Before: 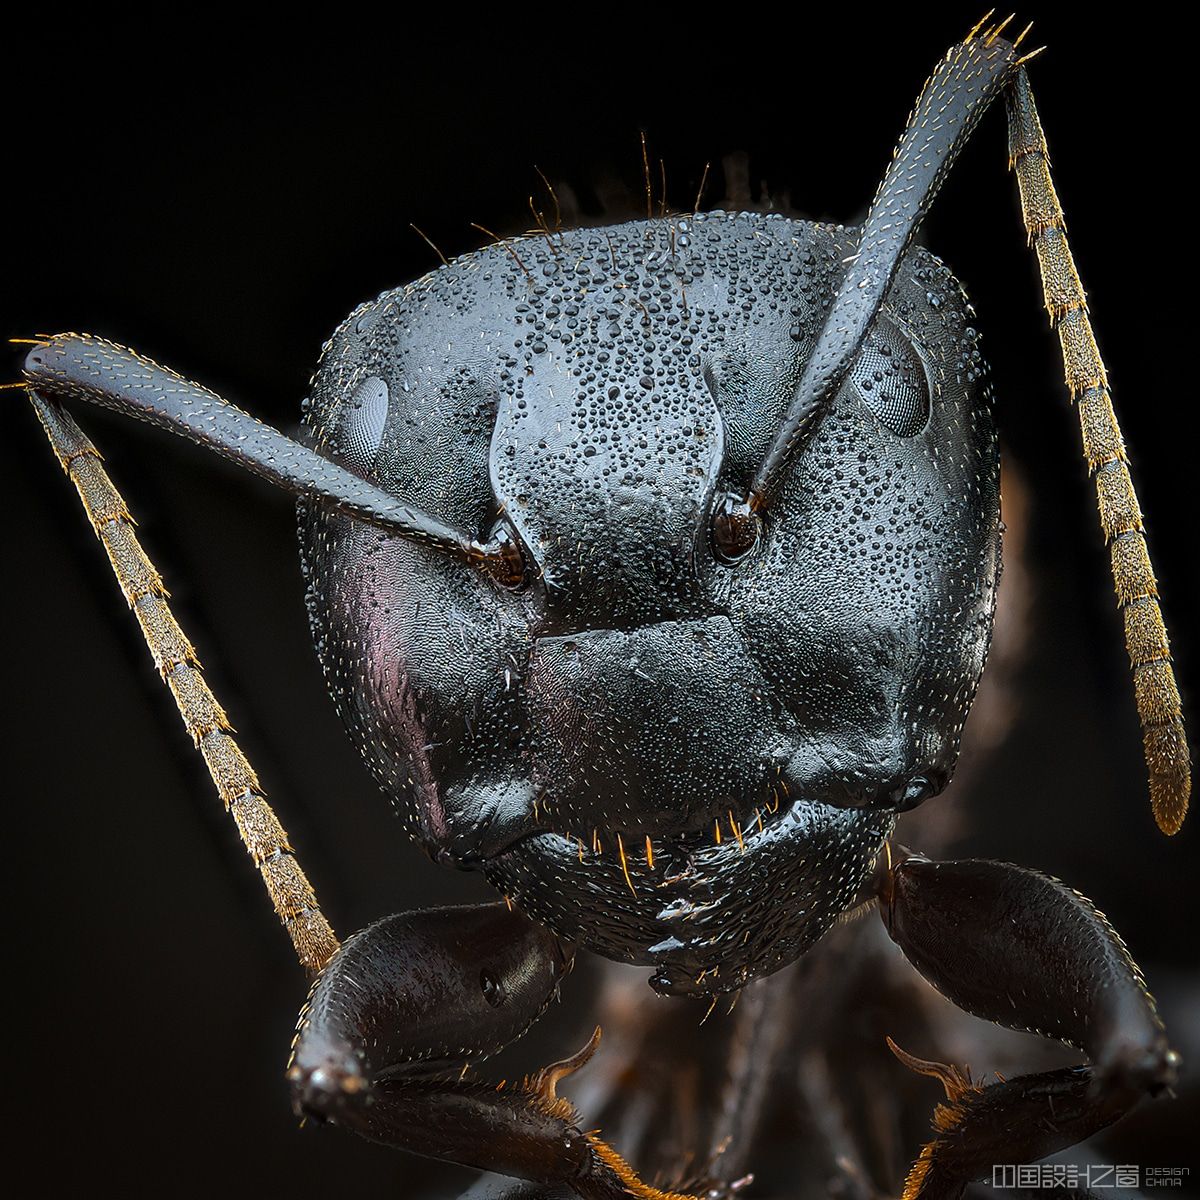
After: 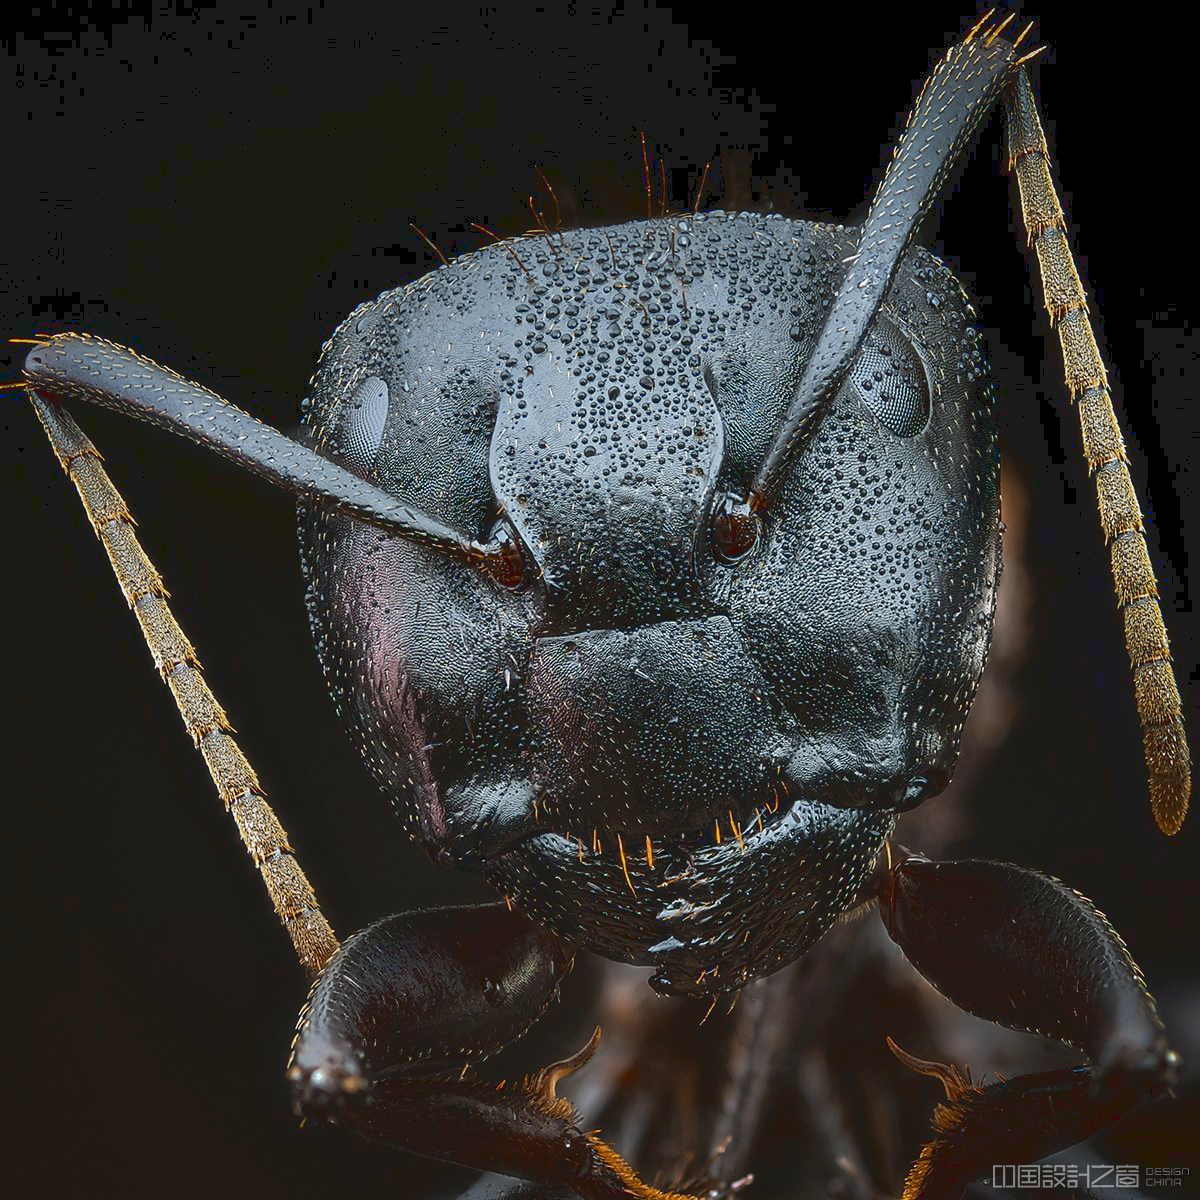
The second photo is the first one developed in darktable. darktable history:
tone curve: curves: ch0 [(0, 0) (0.003, 0.096) (0.011, 0.096) (0.025, 0.098) (0.044, 0.099) (0.069, 0.106) (0.1, 0.128) (0.136, 0.153) (0.177, 0.186) (0.224, 0.218) (0.277, 0.265) (0.335, 0.316) (0.399, 0.374) (0.468, 0.445) (0.543, 0.526) (0.623, 0.605) (0.709, 0.681) (0.801, 0.758) (0.898, 0.819) (1, 1)], color space Lab, linked channels, preserve colors none
